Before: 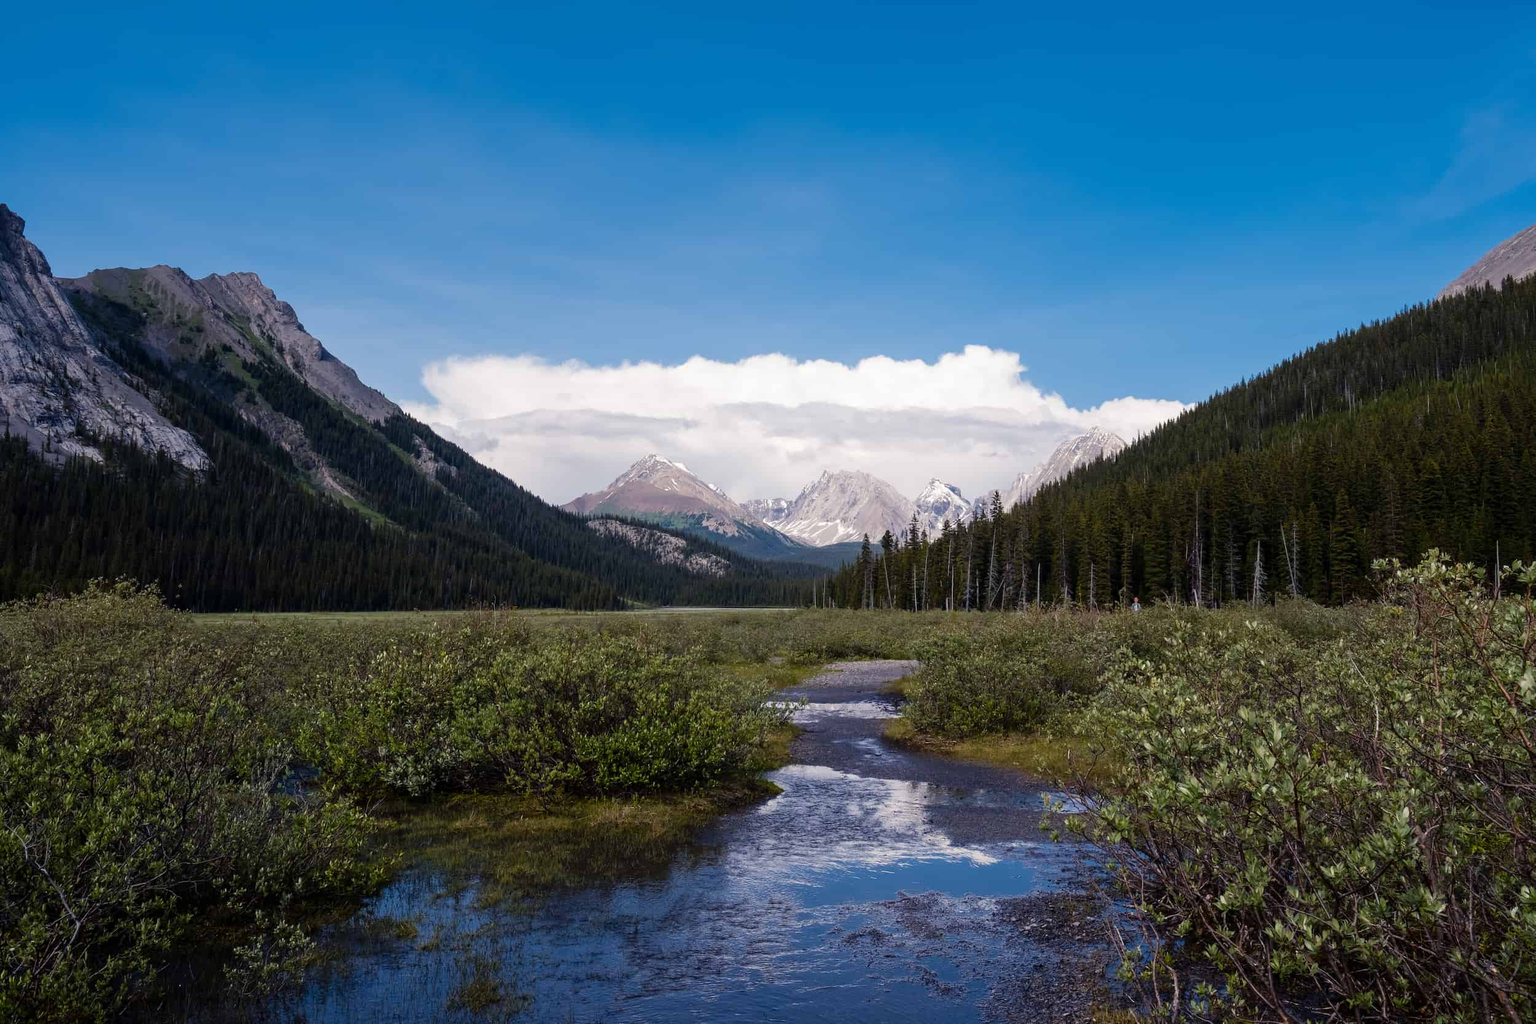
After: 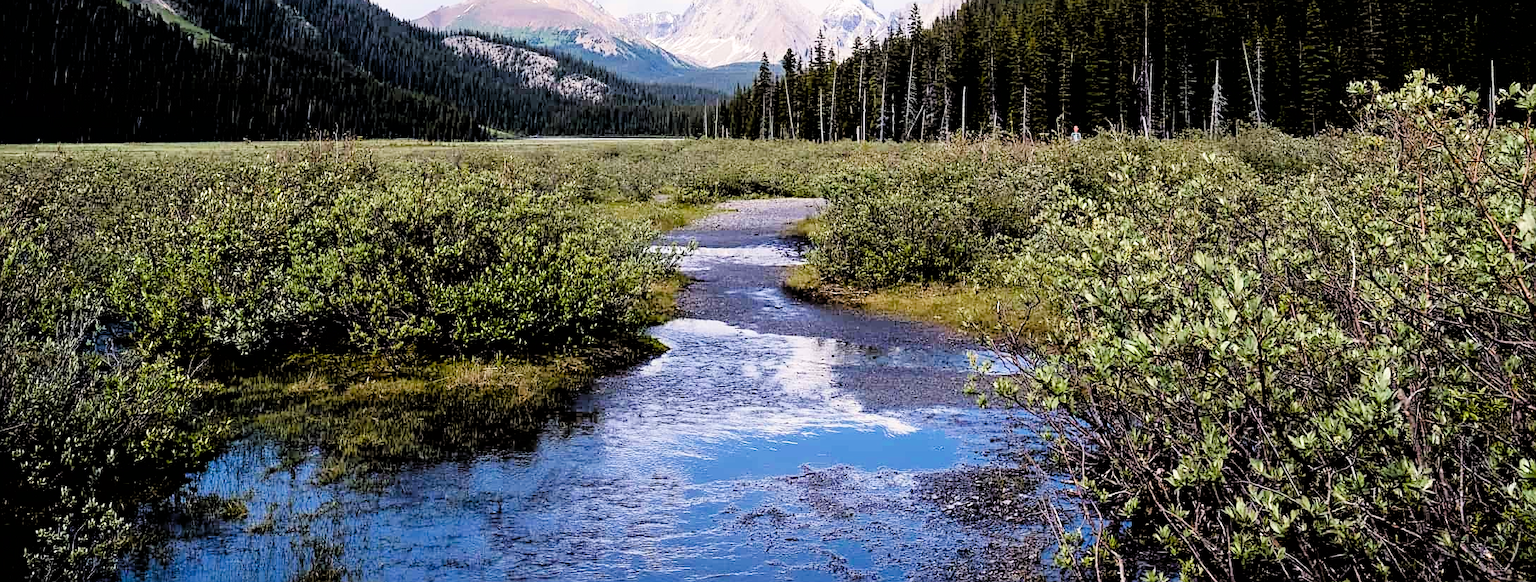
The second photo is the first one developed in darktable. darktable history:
sharpen: amount 0.545
contrast equalizer: y [[0.5 ×6], [0.5 ×6], [0.975, 0.964, 0.925, 0.865, 0.793, 0.721], [0 ×6], [0 ×6]]
color balance rgb: perceptual saturation grading › global saturation 0.584%, perceptual saturation grading › highlights -25.298%, perceptual saturation grading › shadows 29.823%, perceptual brilliance grading › global brilliance 12.148%
filmic rgb: black relative exposure -2.75 EV, white relative exposure 4.56 EV, hardness 1.71, contrast 1.258, color science v6 (2022)
vignetting: fall-off start 115.77%, fall-off radius 58.82%, brightness -0.646, saturation -0.014
crop and rotate: left 13.23%, top 47.744%, bottom 2.883%
exposure: black level correction 0, exposure 1.102 EV, compensate exposure bias true, compensate highlight preservation false
